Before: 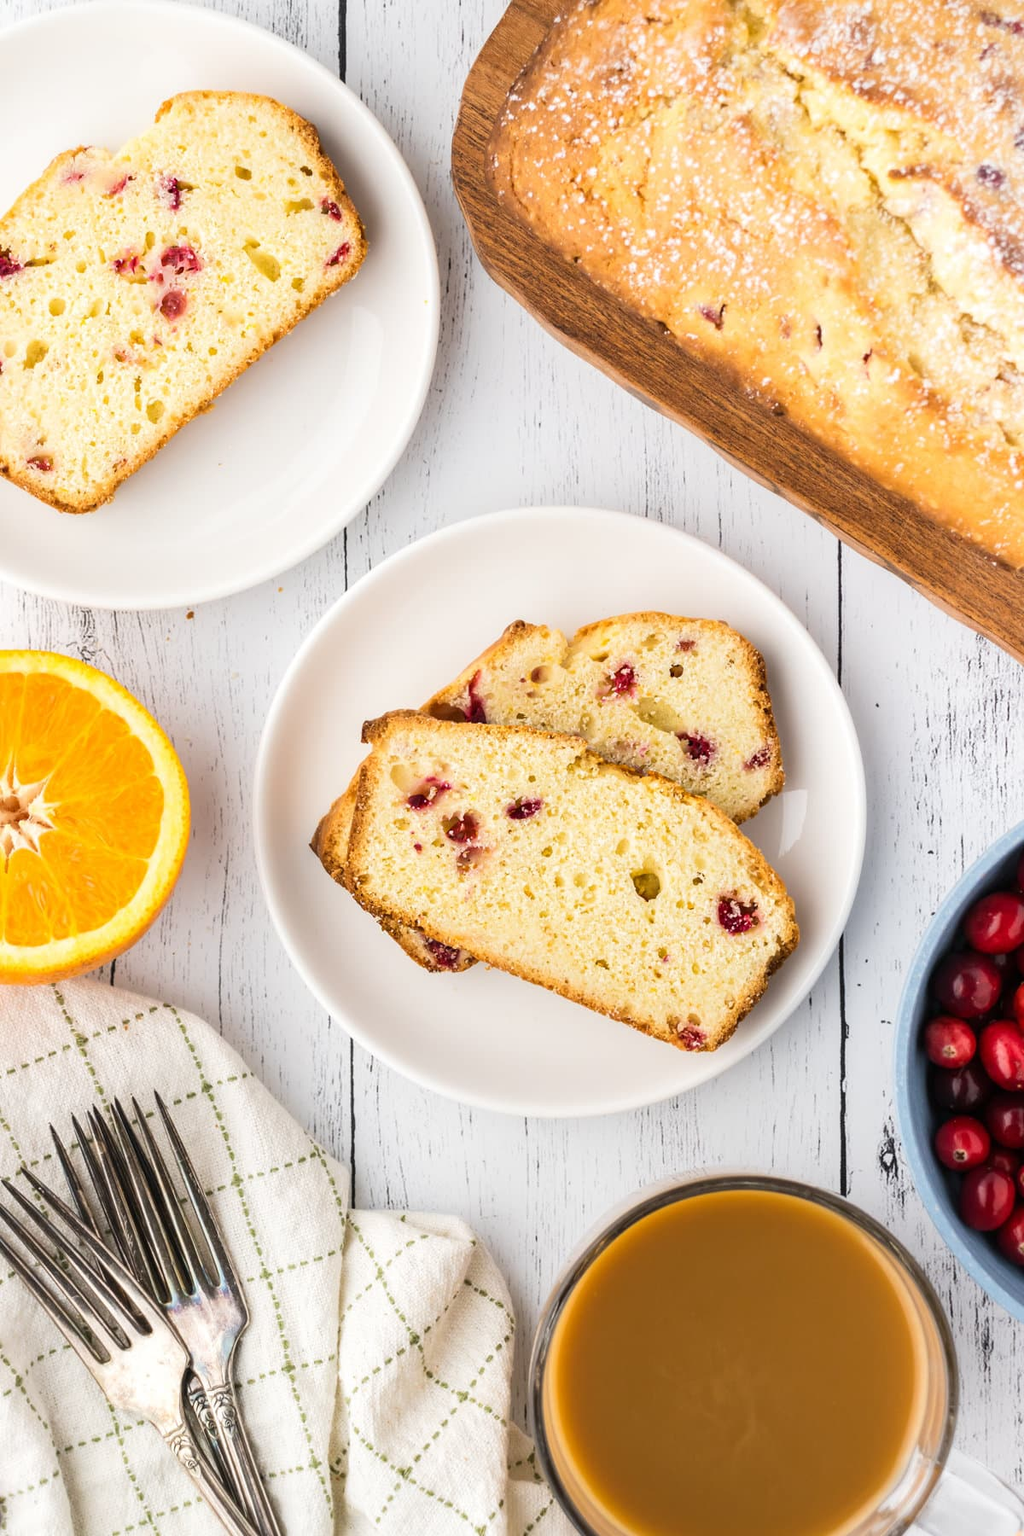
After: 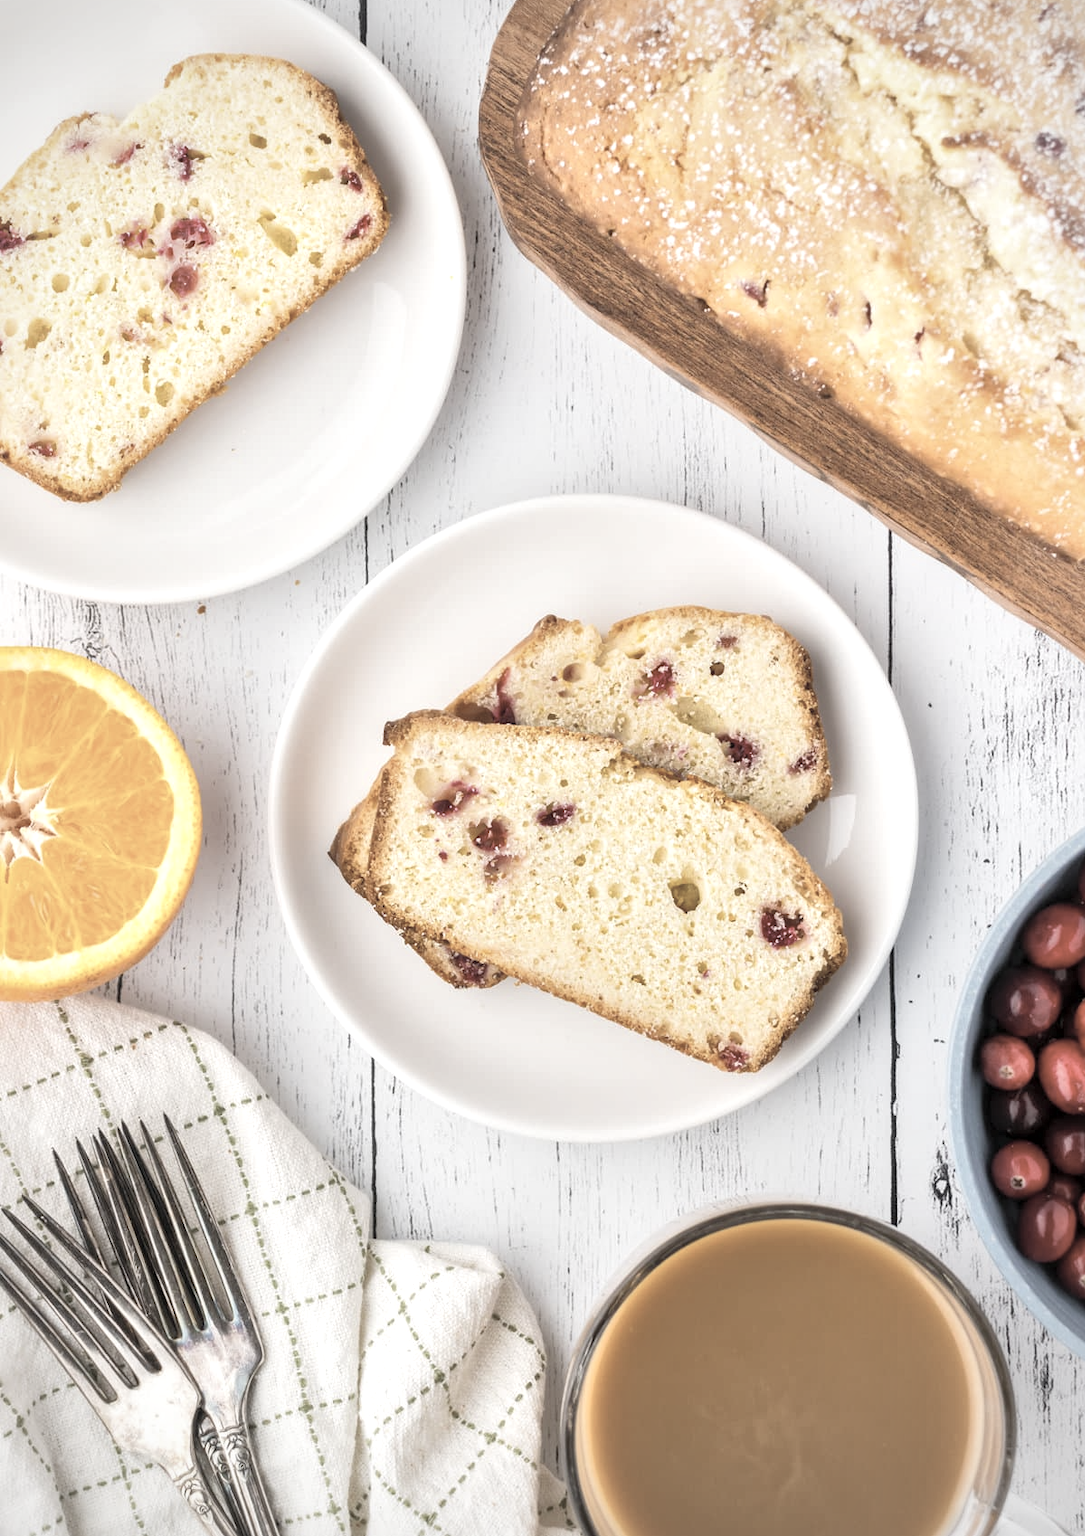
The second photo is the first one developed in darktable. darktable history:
vignetting: fall-off radius 93.97%
crop and rotate: top 2.645%, bottom 3.017%
local contrast: mode bilateral grid, contrast 20, coarseness 50, detail 158%, midtone range 0.2
contrast brightness saturation: brightness 0.184, saturation -0.484
